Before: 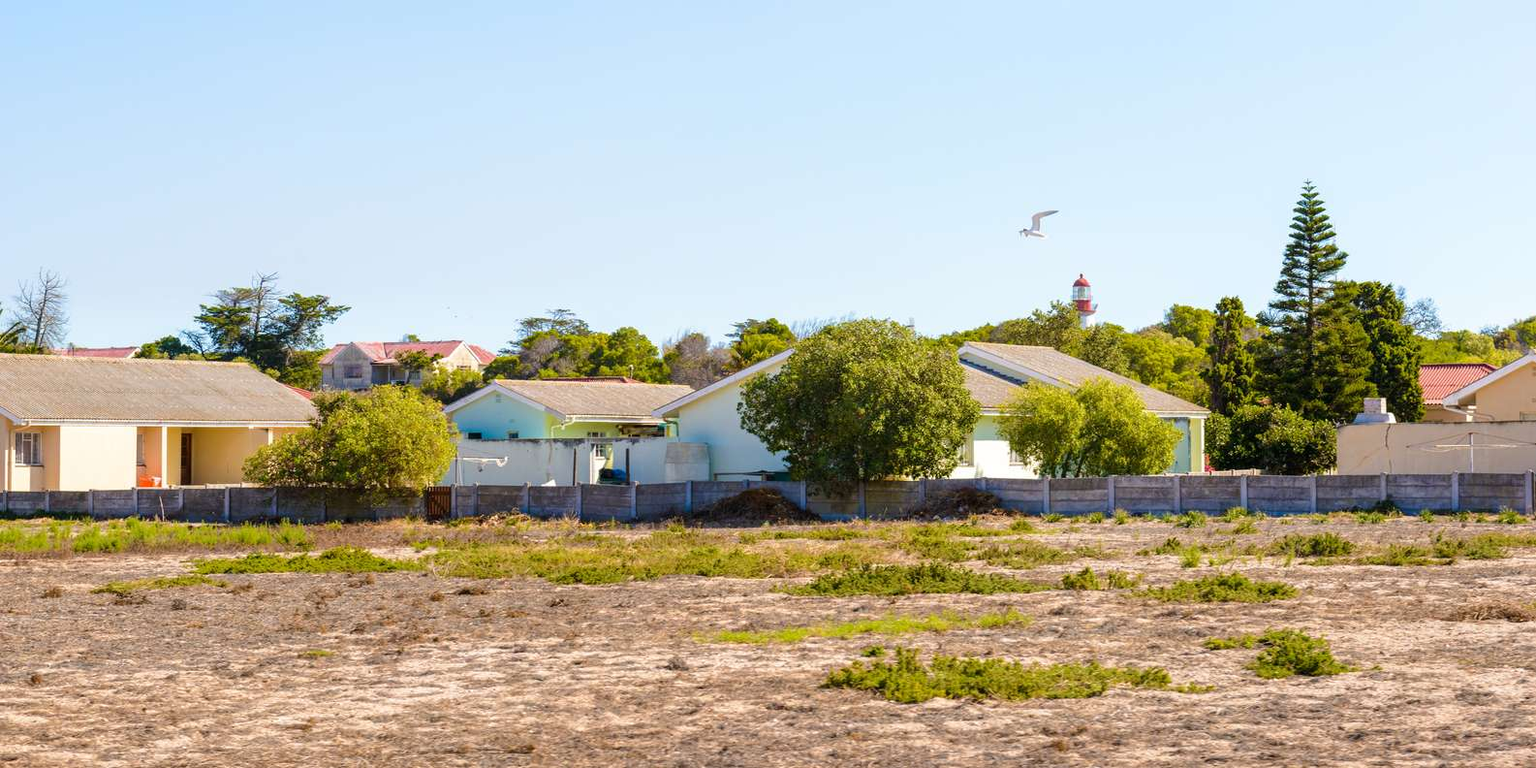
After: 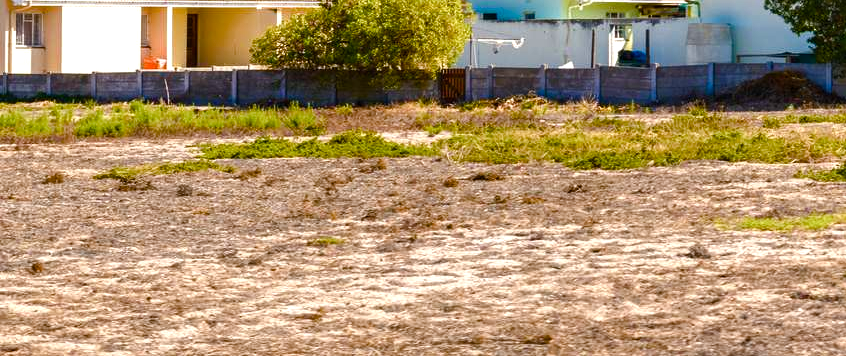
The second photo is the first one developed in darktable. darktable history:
color balance rgb: perceptual saturation grading › highlights -29.58%, perceptual saturation grading › mid-tones 29.47%, perceptual saturation grading › shadows 59.73%, perceptual brilliance grading › global brilliance -17.79%, perceptual brilliance grading › highlights 28.73%, global vibrance 15.44%
crop and rotate: top 54.778%, right 46.61%, bottom 0.159%
